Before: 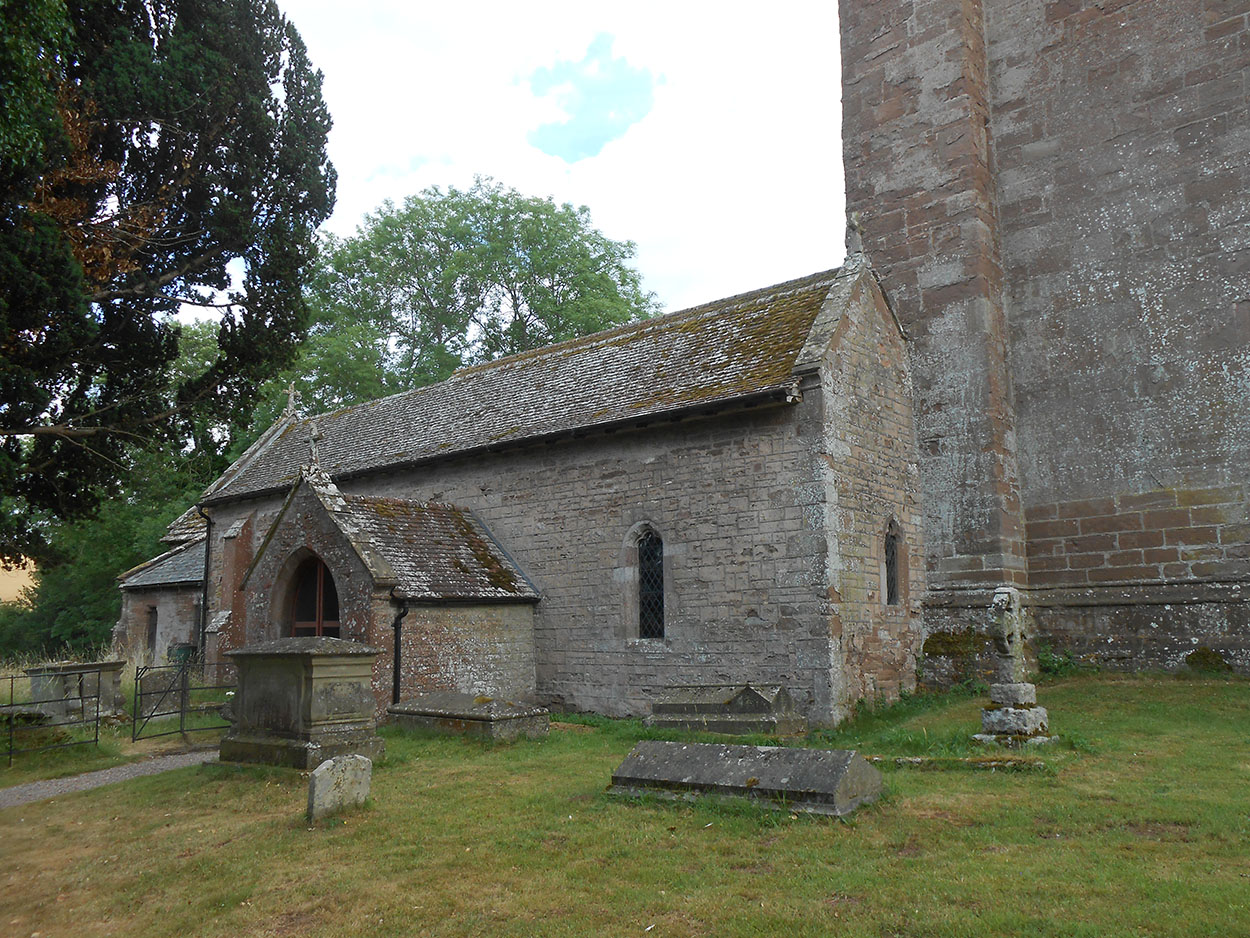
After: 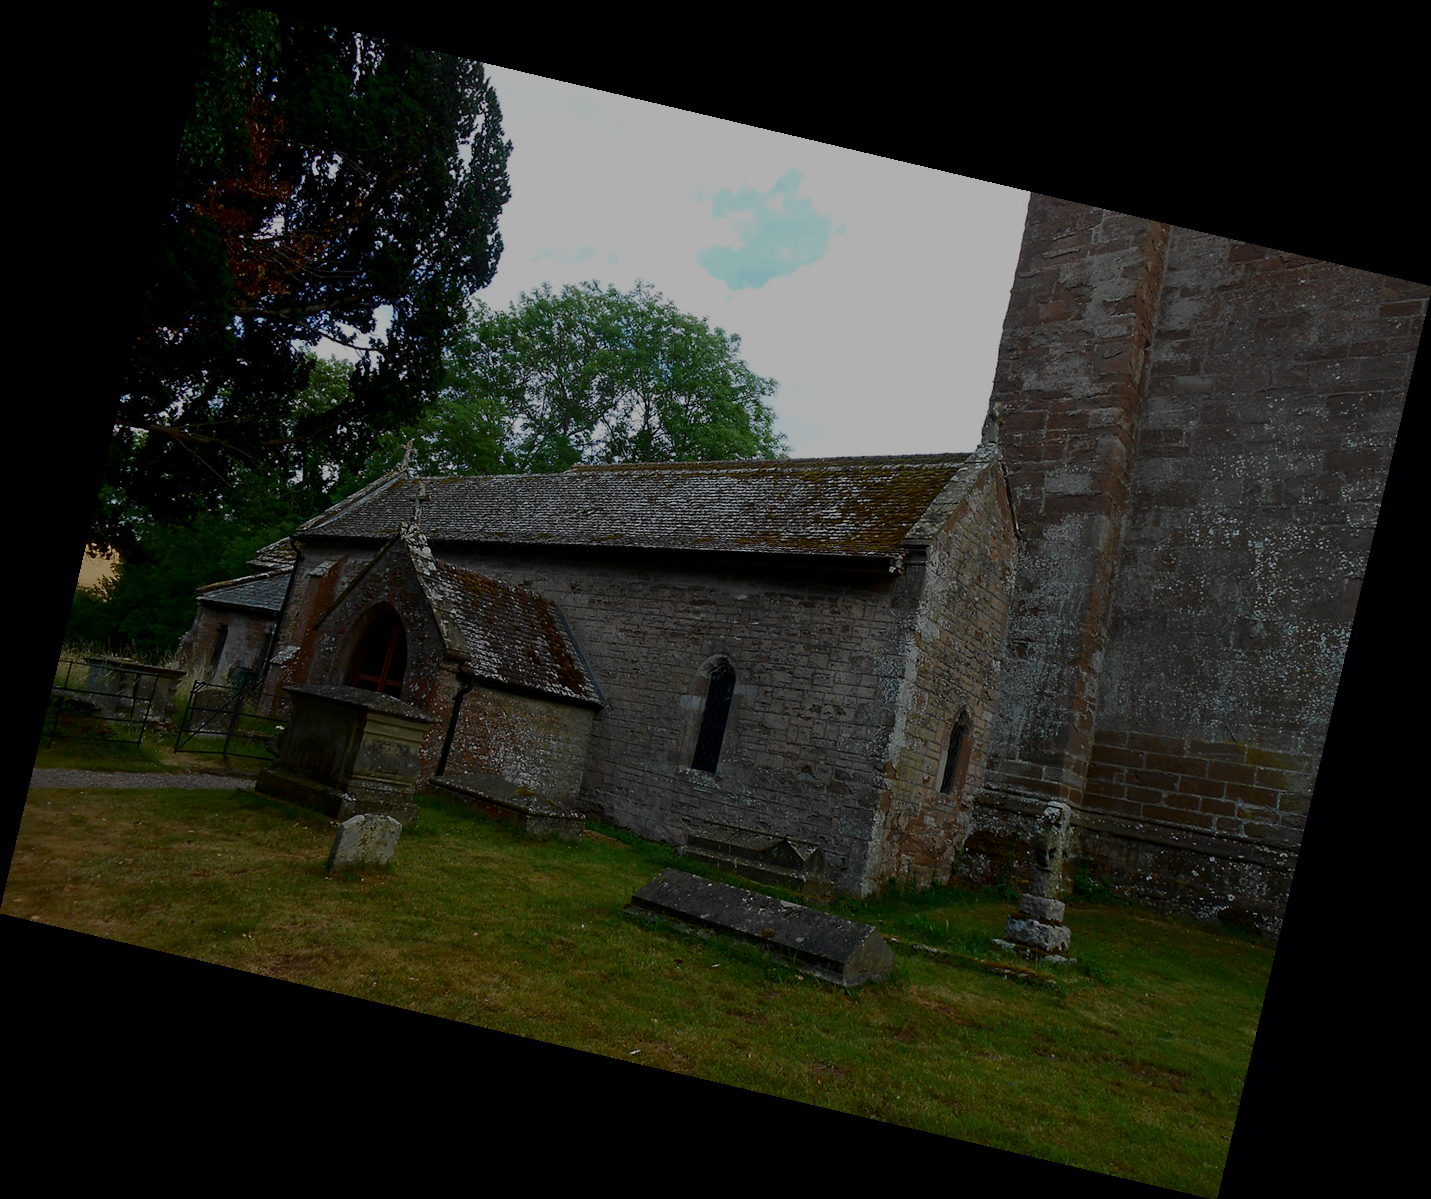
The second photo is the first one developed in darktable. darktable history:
rotate and perspective: rotation 13.27°, automatic cropping off
filmic rgb: black relative exposure -7.65 EV, white relative exposure 4.56 EV, hardness 3.61, color science v6 (2022)
contrast brightness saturation: brightness -0.52
